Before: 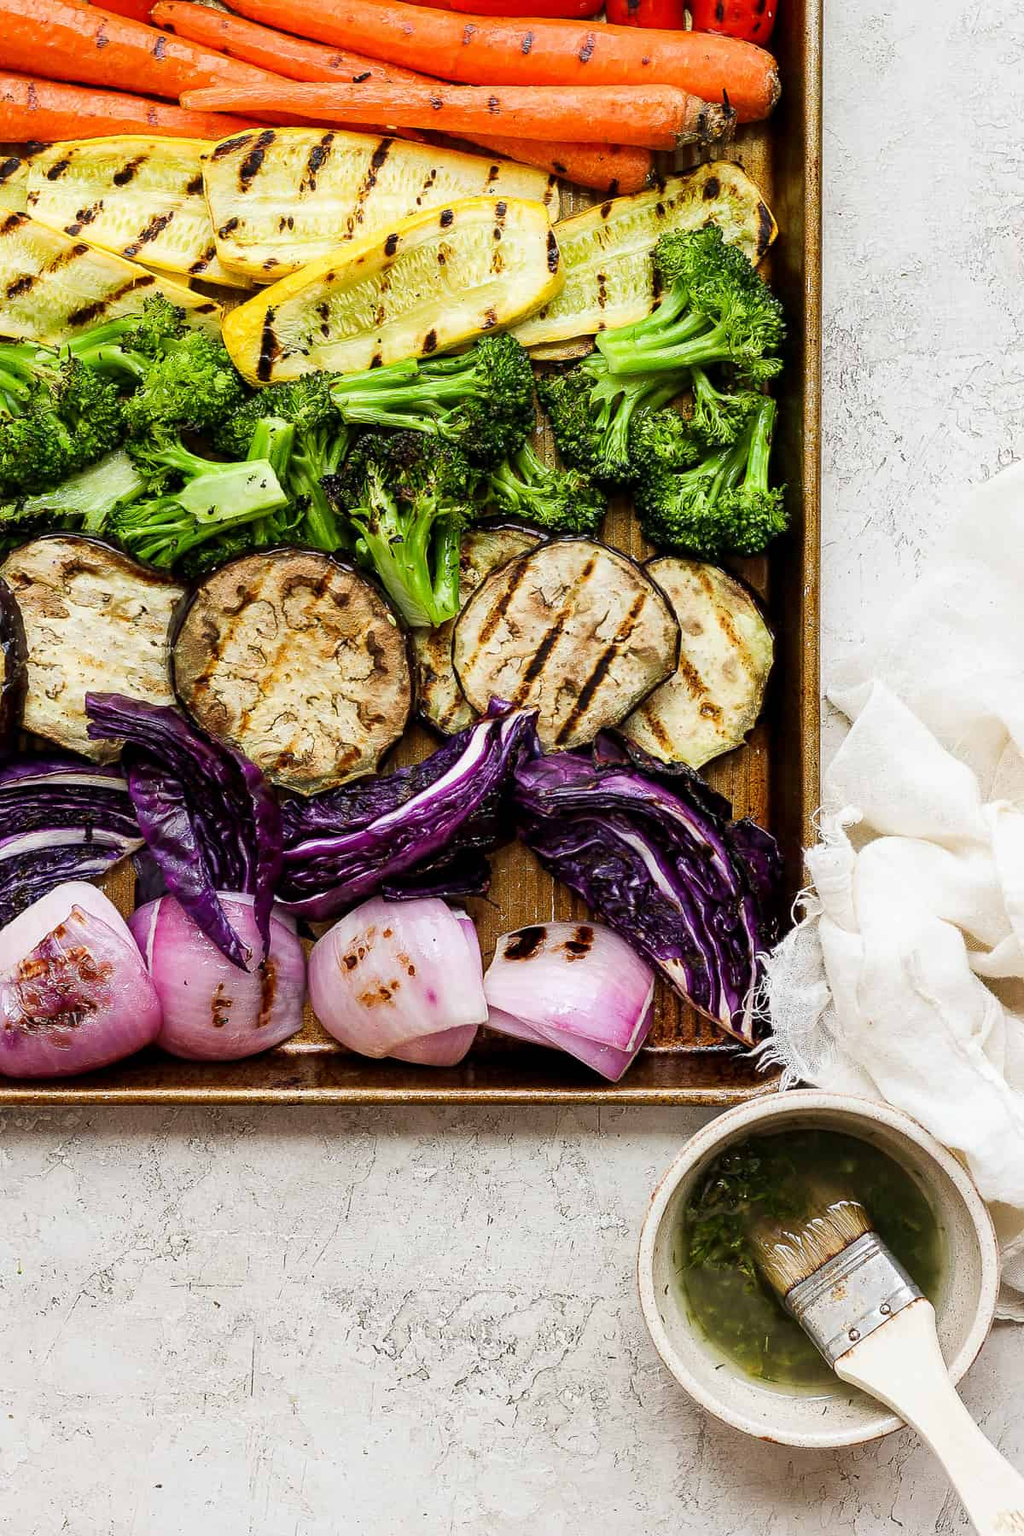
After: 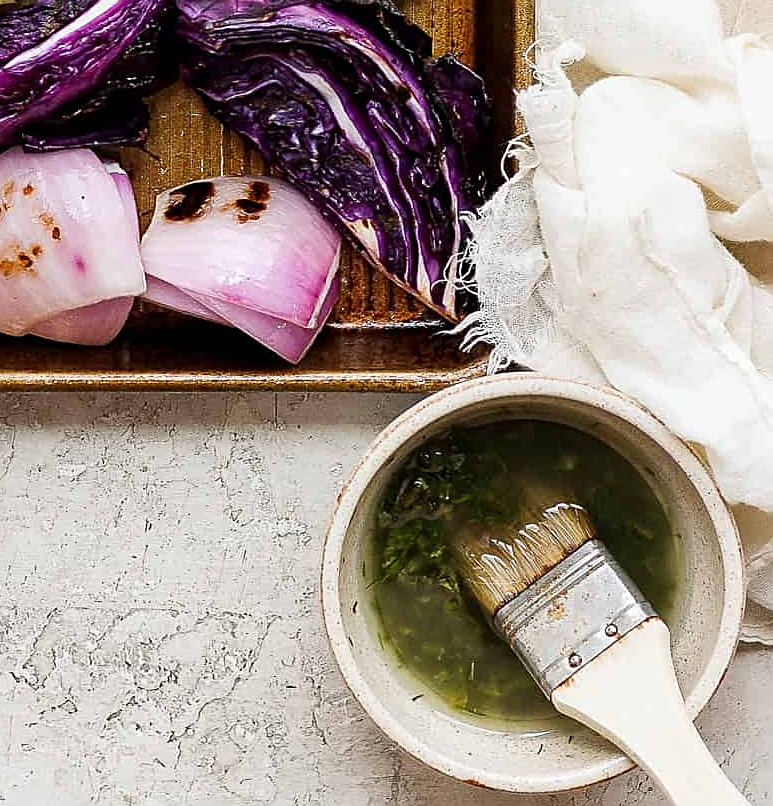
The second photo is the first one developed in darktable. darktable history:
sharpen: on, module defaults
crop and rotate: left 35.509%, top 50.238%, bottom 4.934%
